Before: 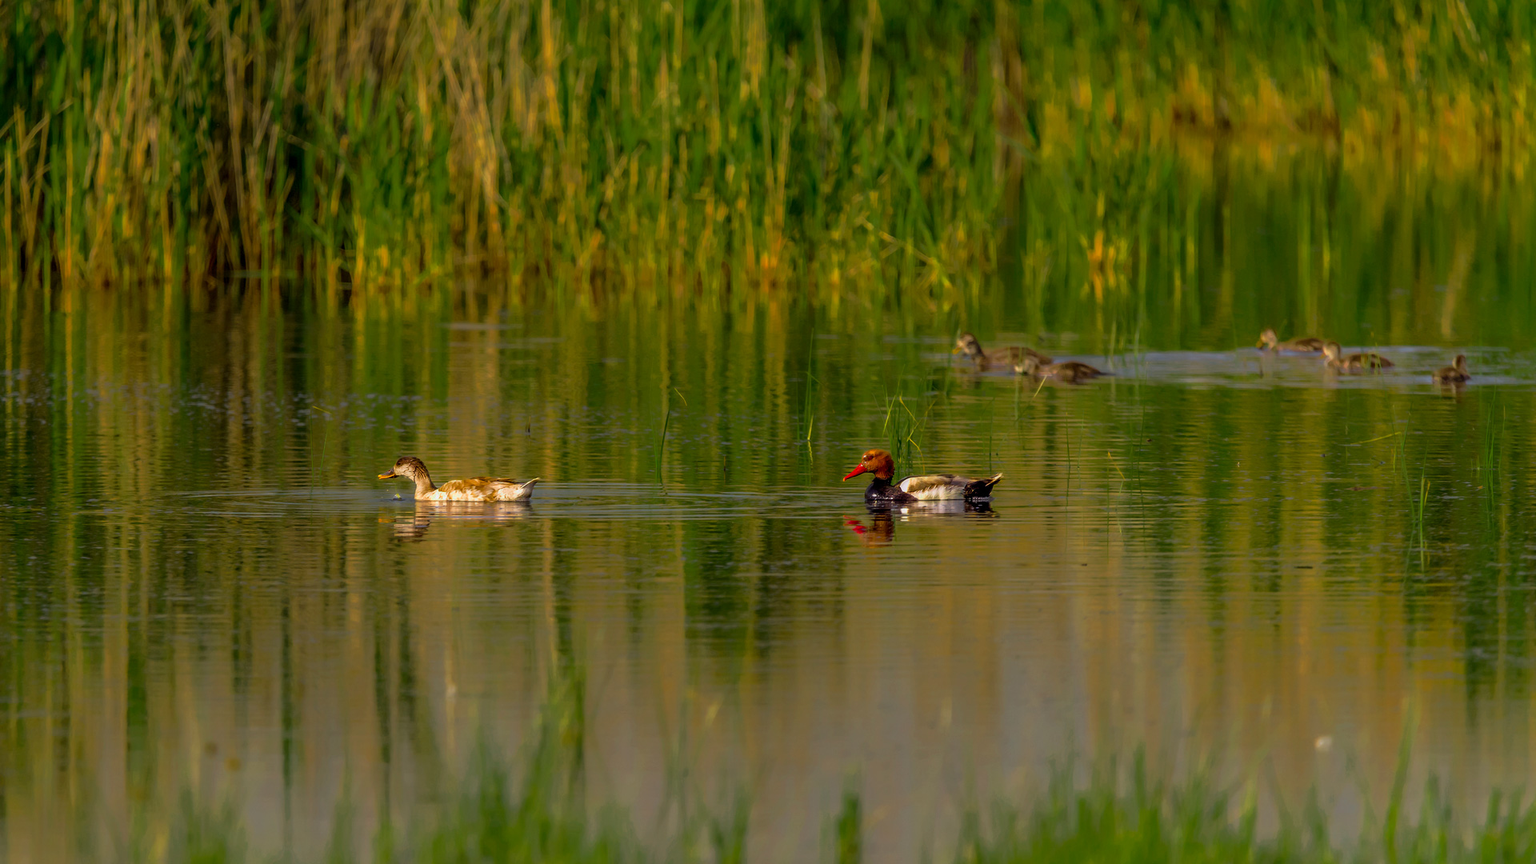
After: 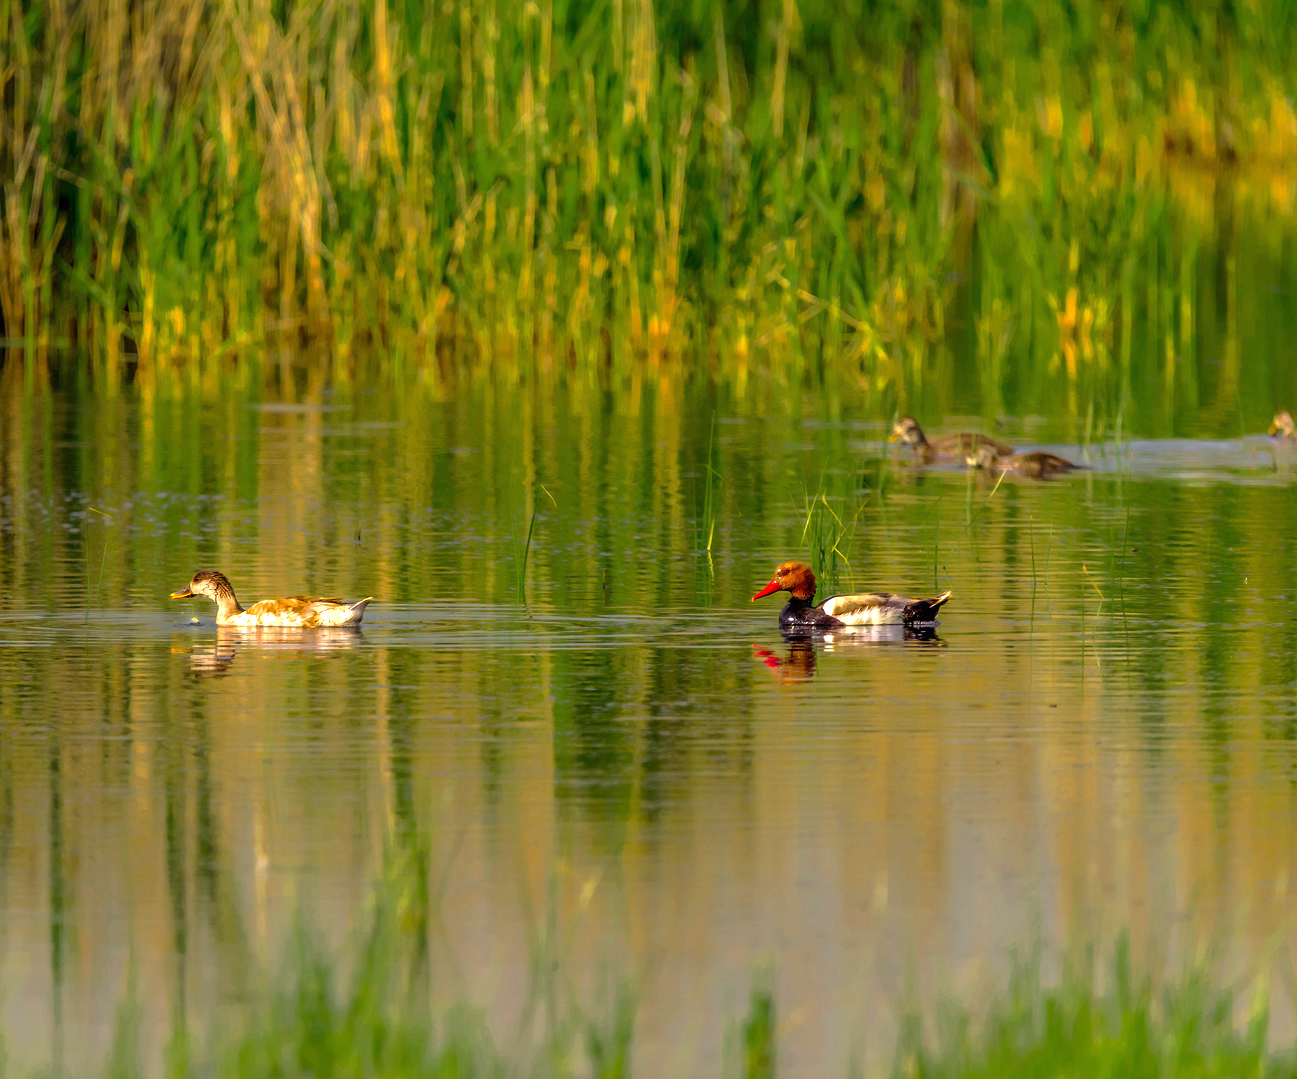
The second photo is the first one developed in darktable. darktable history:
levels: mode automatic, levels [0.073, 0.497, 0.972]
crop and rotate: left 15.757%, right 16.641%
exposure: black level correction 0, exposure 0.301 EV, compensate exposure bias true, compensate highlight preservation false
